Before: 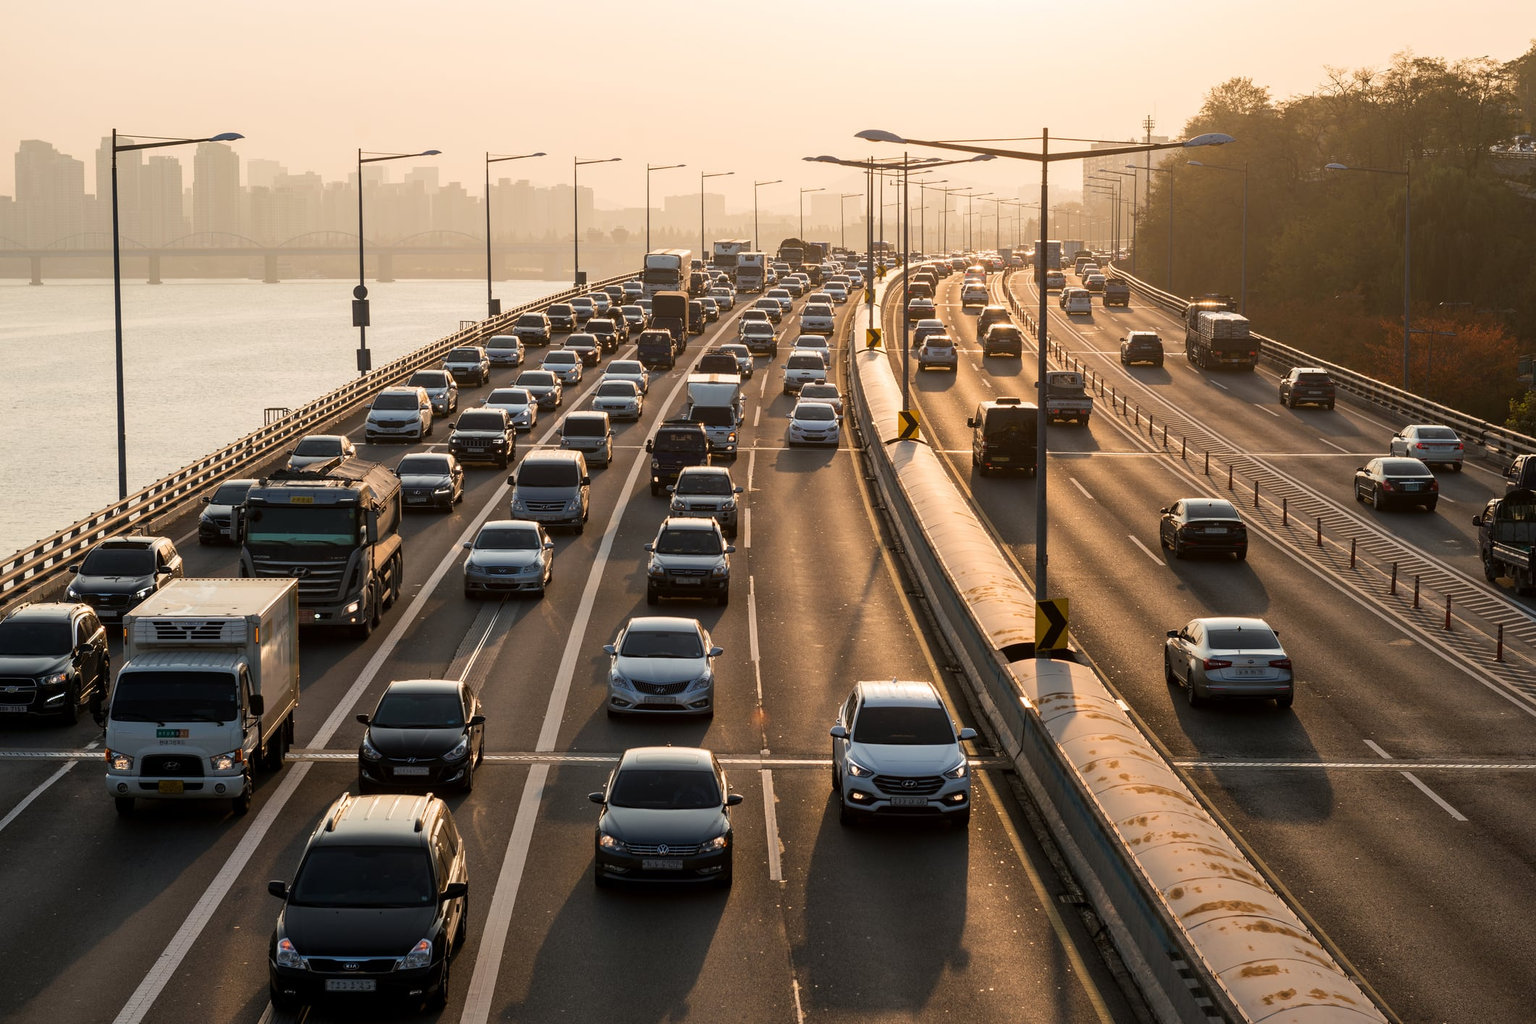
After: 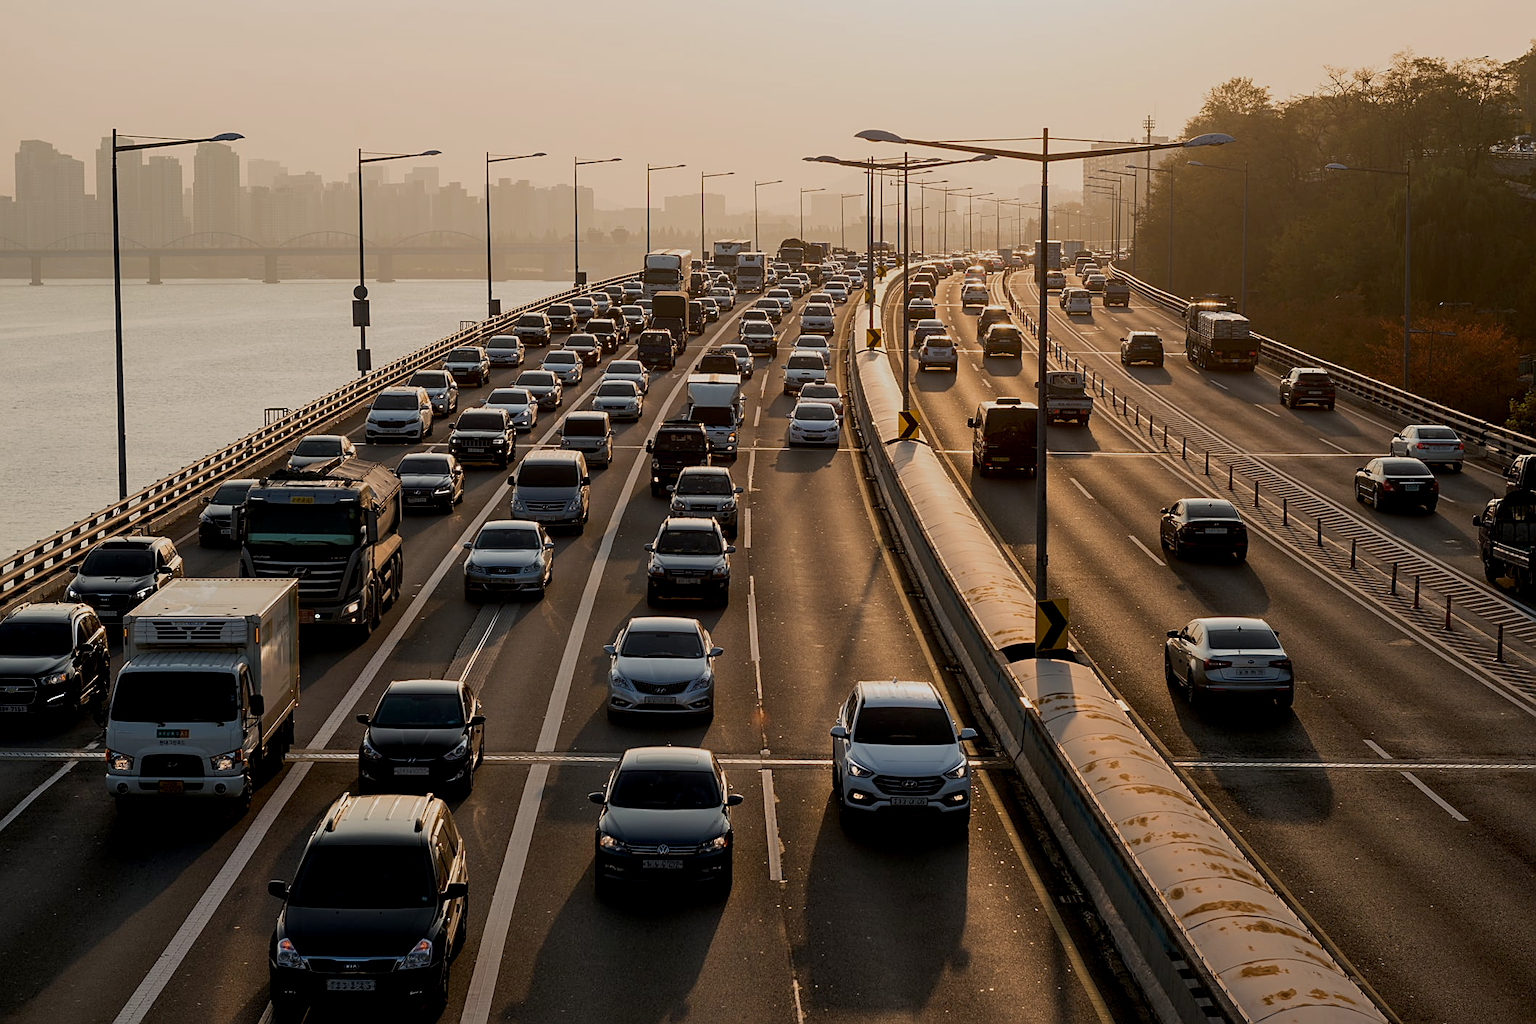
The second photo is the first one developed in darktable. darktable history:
sharpen: on, module defaults
exposure: black level correction 0.009, exposure -0.637 EV, compensate highlight preservation false
